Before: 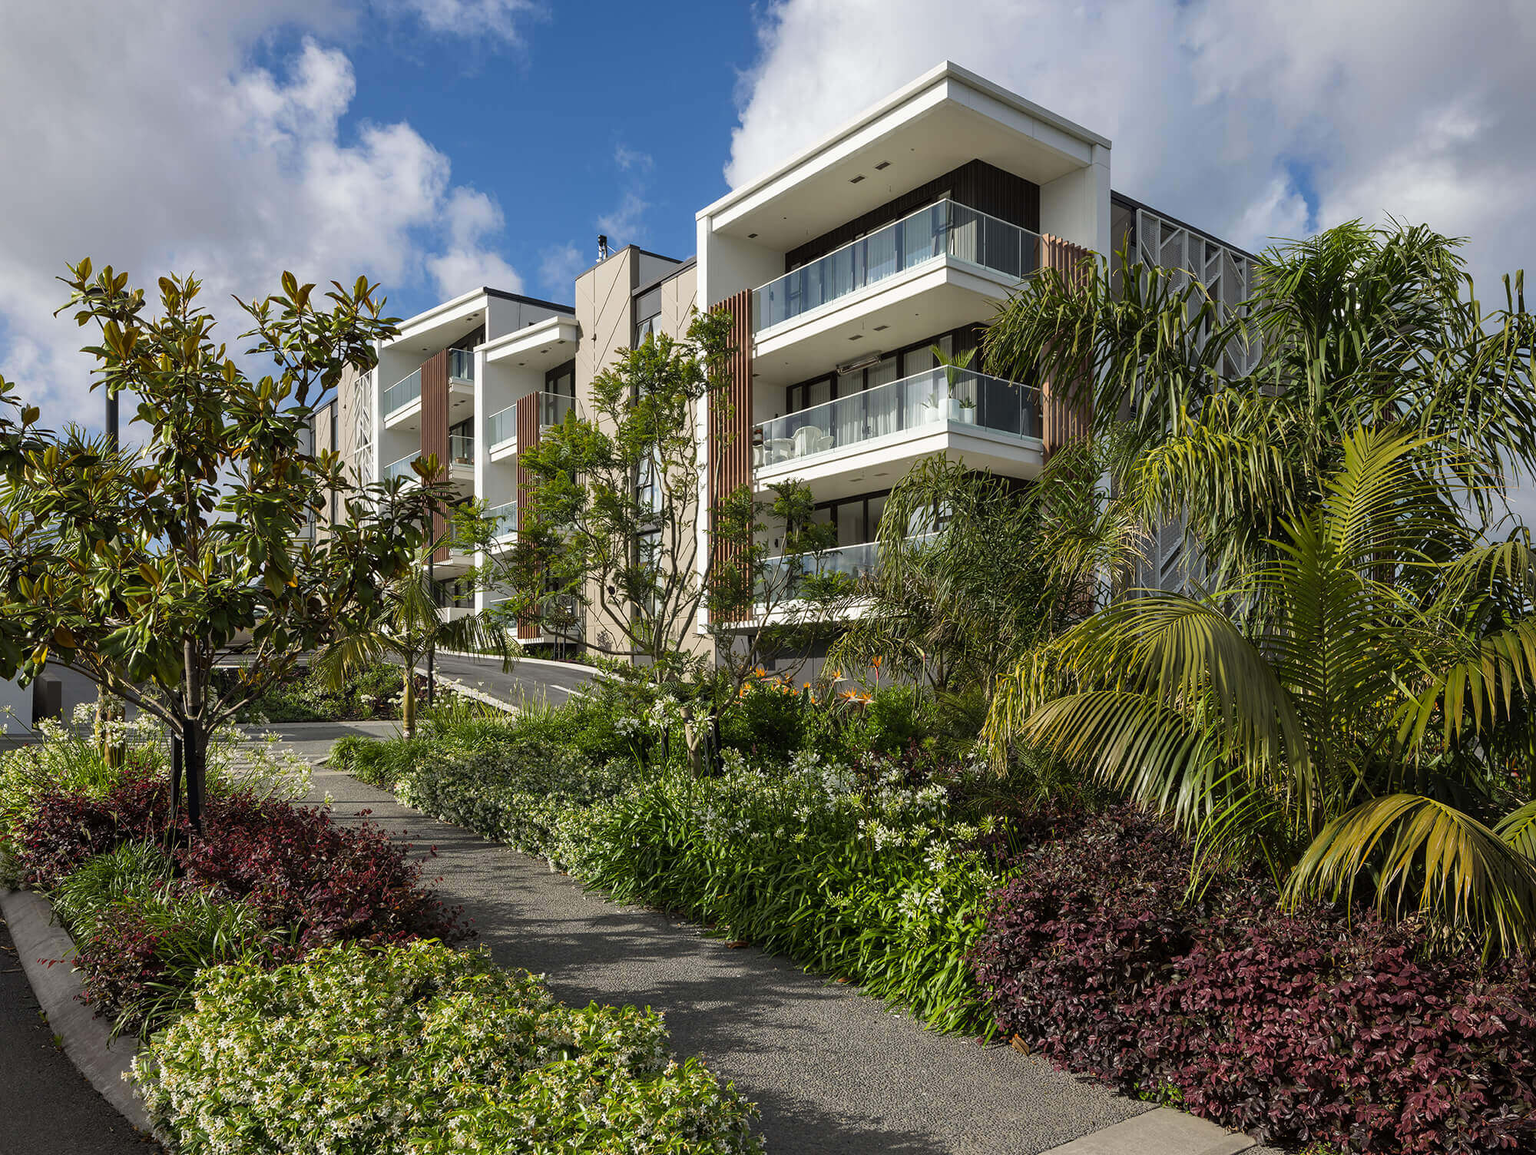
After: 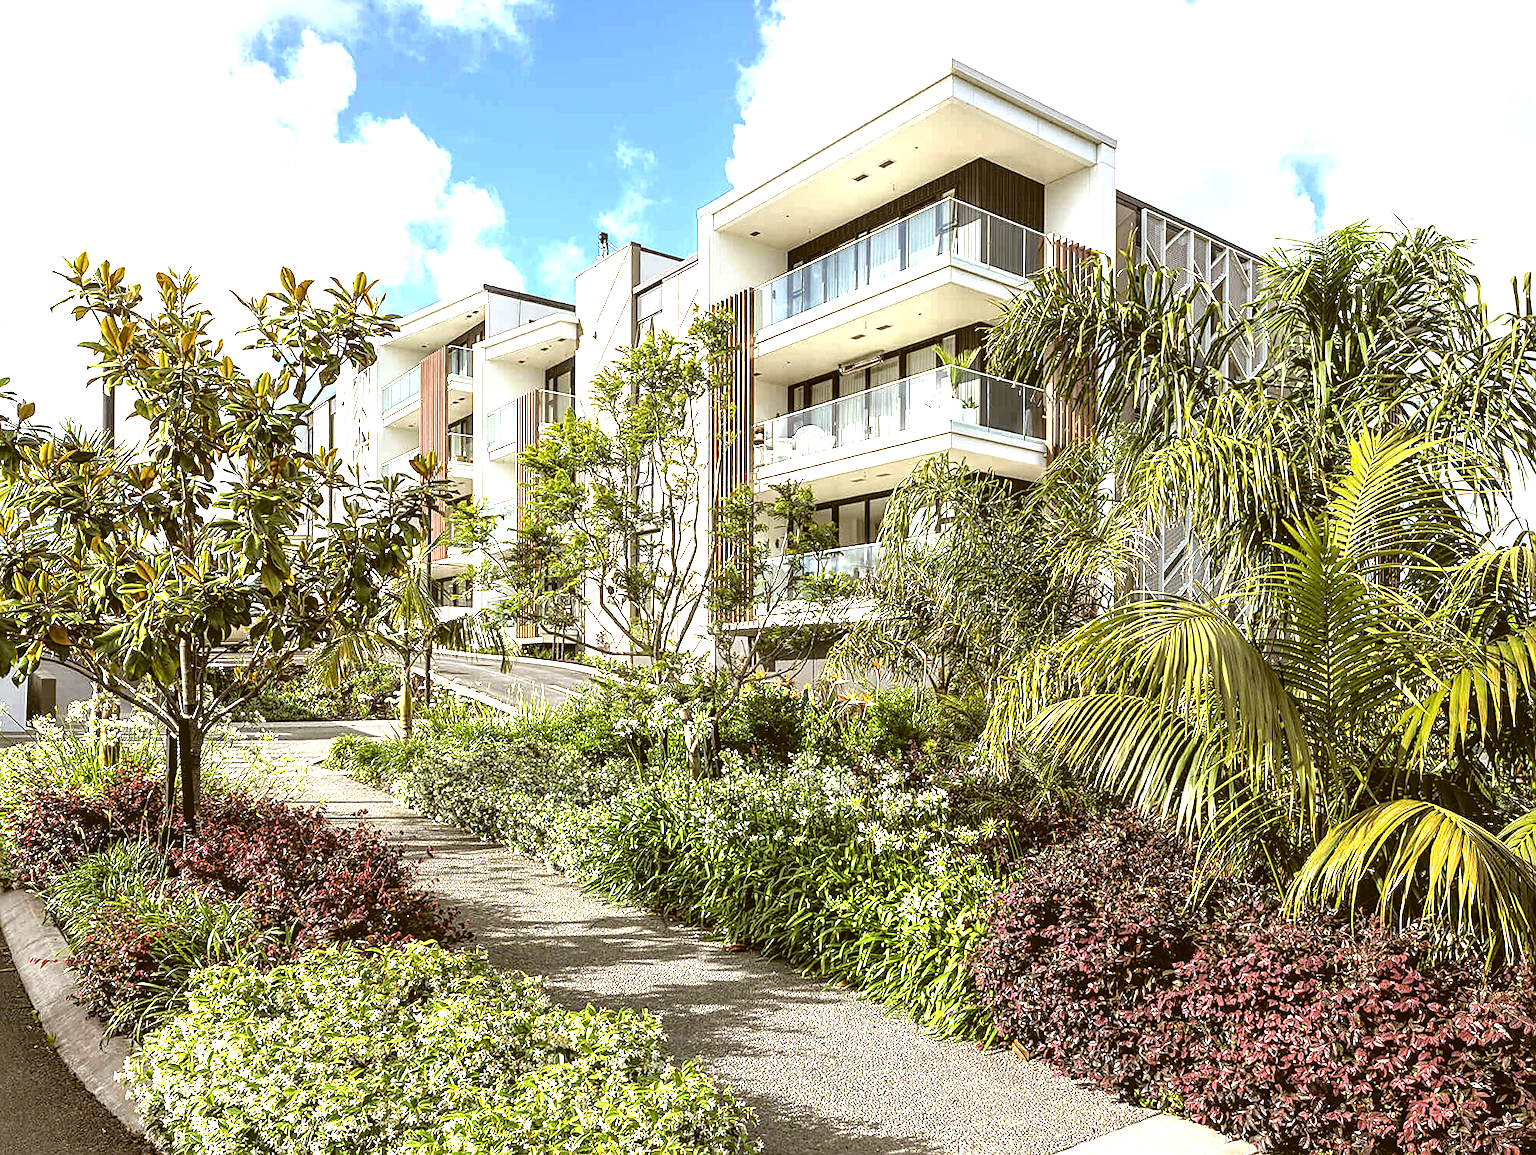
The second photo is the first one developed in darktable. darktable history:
contrast brightness saturation: saturation -0.057
tone equalizer: -8 EV -1.05 EV, -7 EV -0.983 EV, -6 EV -0.883 EV, -5 EV -0.593 EV, -3 EV 0.581 EV, -2 EV 0.869 EV, -1 EV 0.992 EV, +0 EV 1.06 EV
local contrast: on, module defaults
exposure: black level correction 0, exposure 0.948 EV, compensate highlight preservation false
sharpen: on, module defaults
color correction: highlights a* -0.363, highlights b* 0.164, shadows a* 4.31, shadows b* 20.85
crop and rotate: angle -0.313°
